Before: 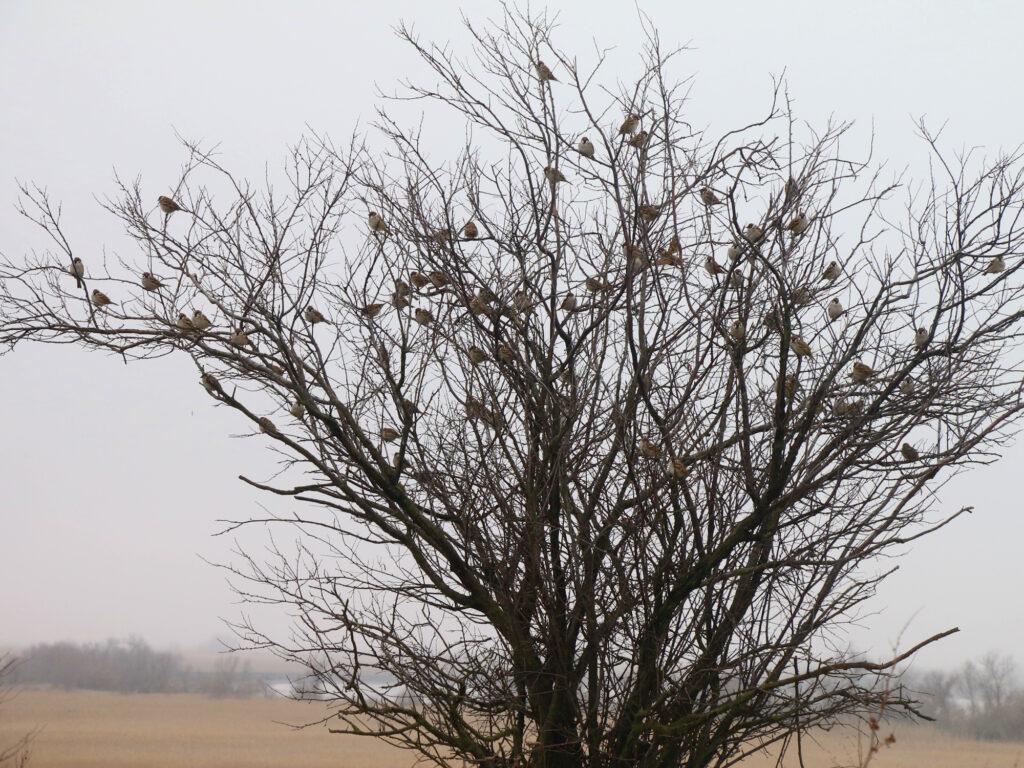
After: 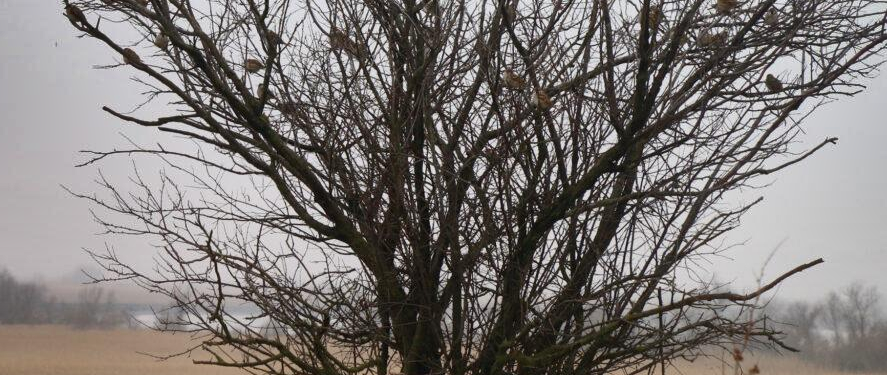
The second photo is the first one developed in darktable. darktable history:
shadows and highlights: shadows 24.5, highlights -78.15, soften with gaussian
crop and rotate: left 13.306%, top 48.129%, bottom 2.928%
